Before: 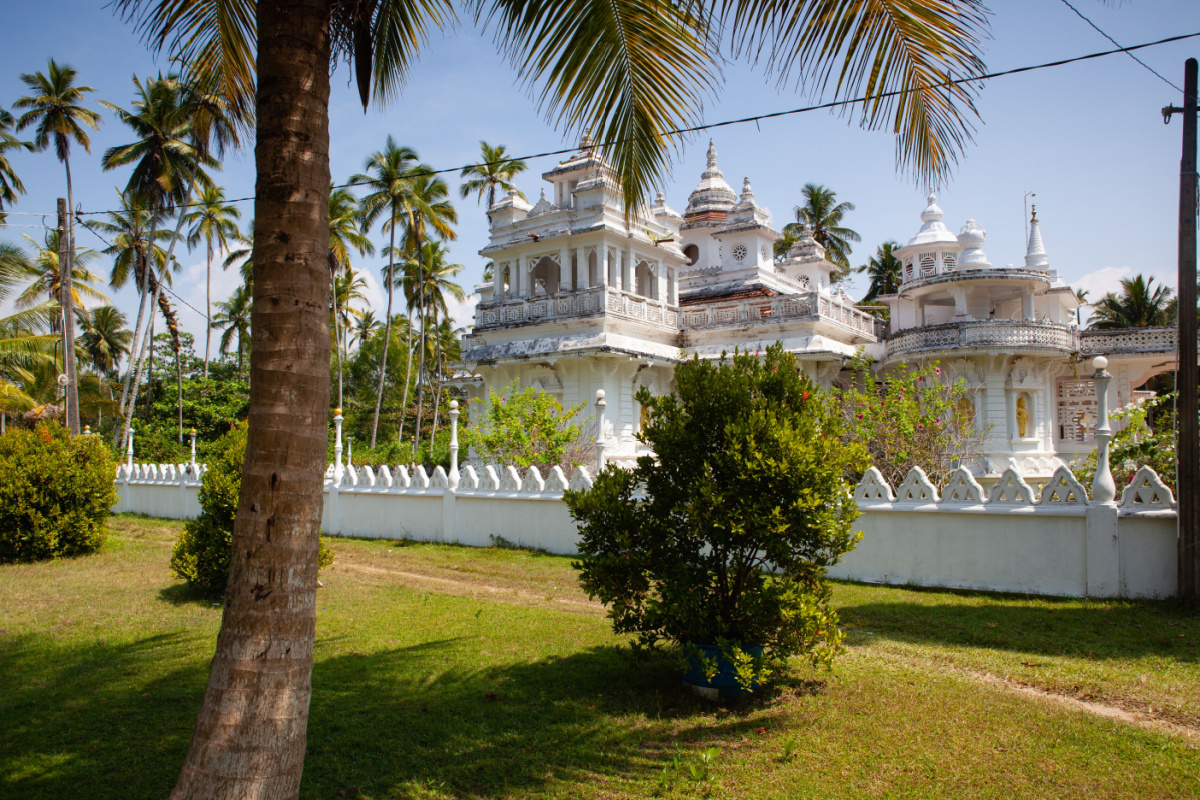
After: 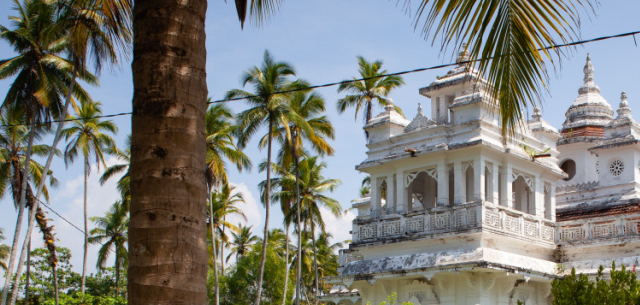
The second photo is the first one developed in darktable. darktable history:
crop: left 10.268%, top 10.706%, right 36.32%, bottom 51.064%
